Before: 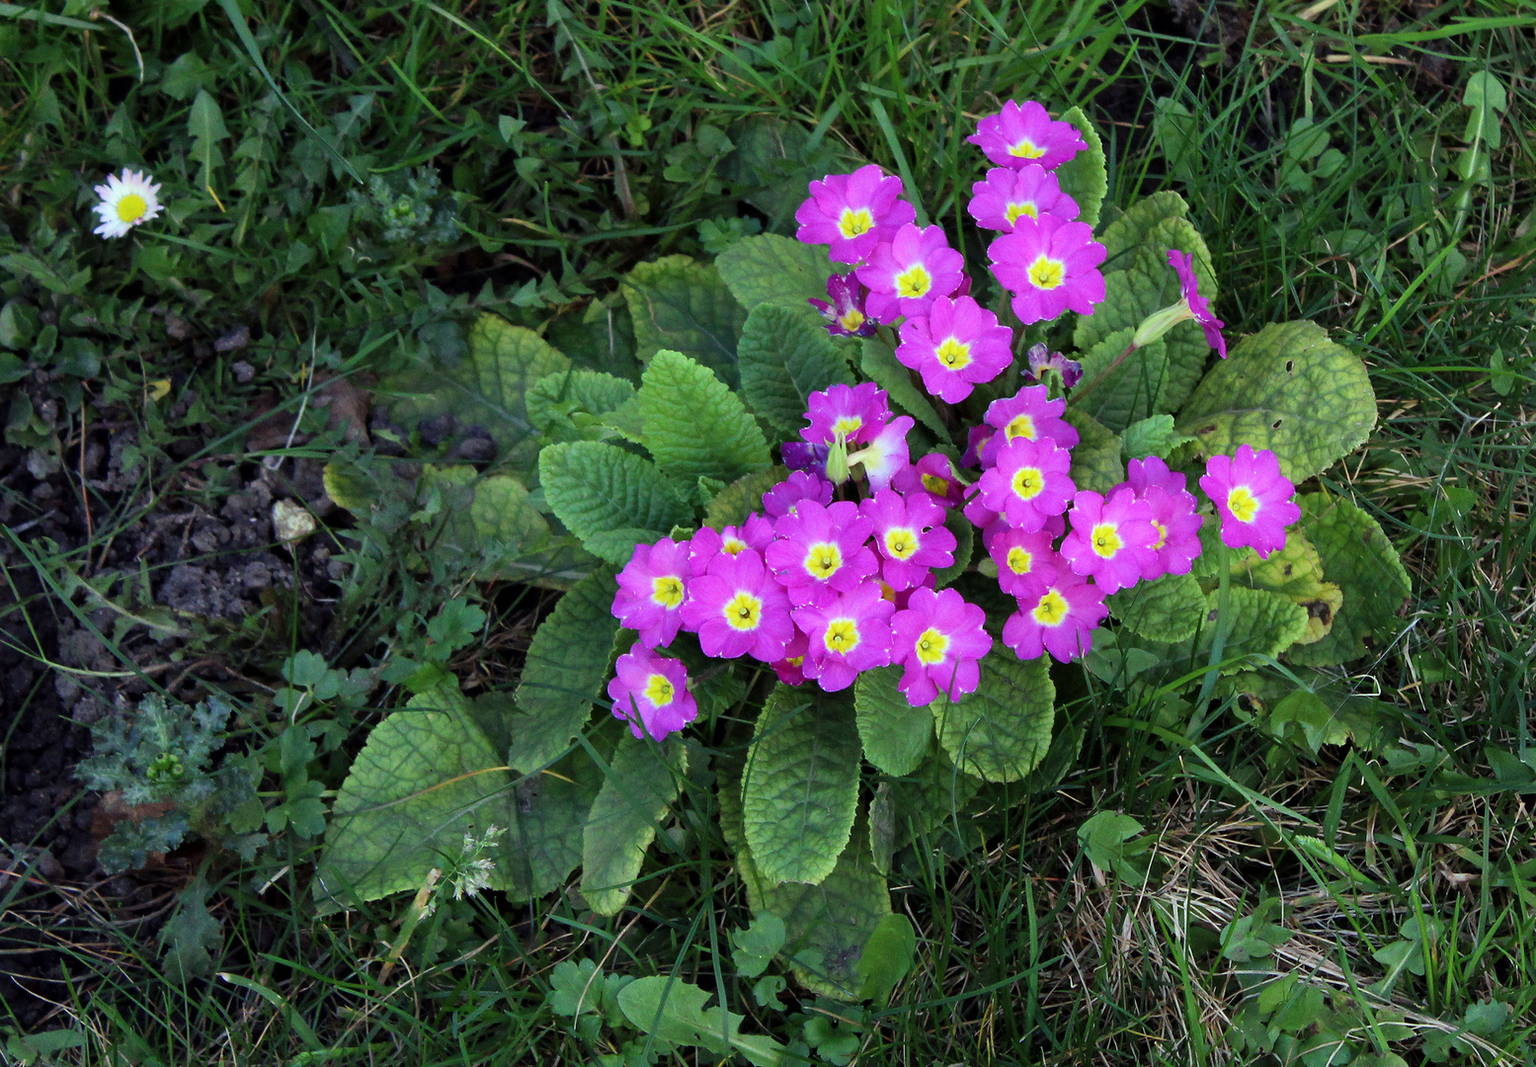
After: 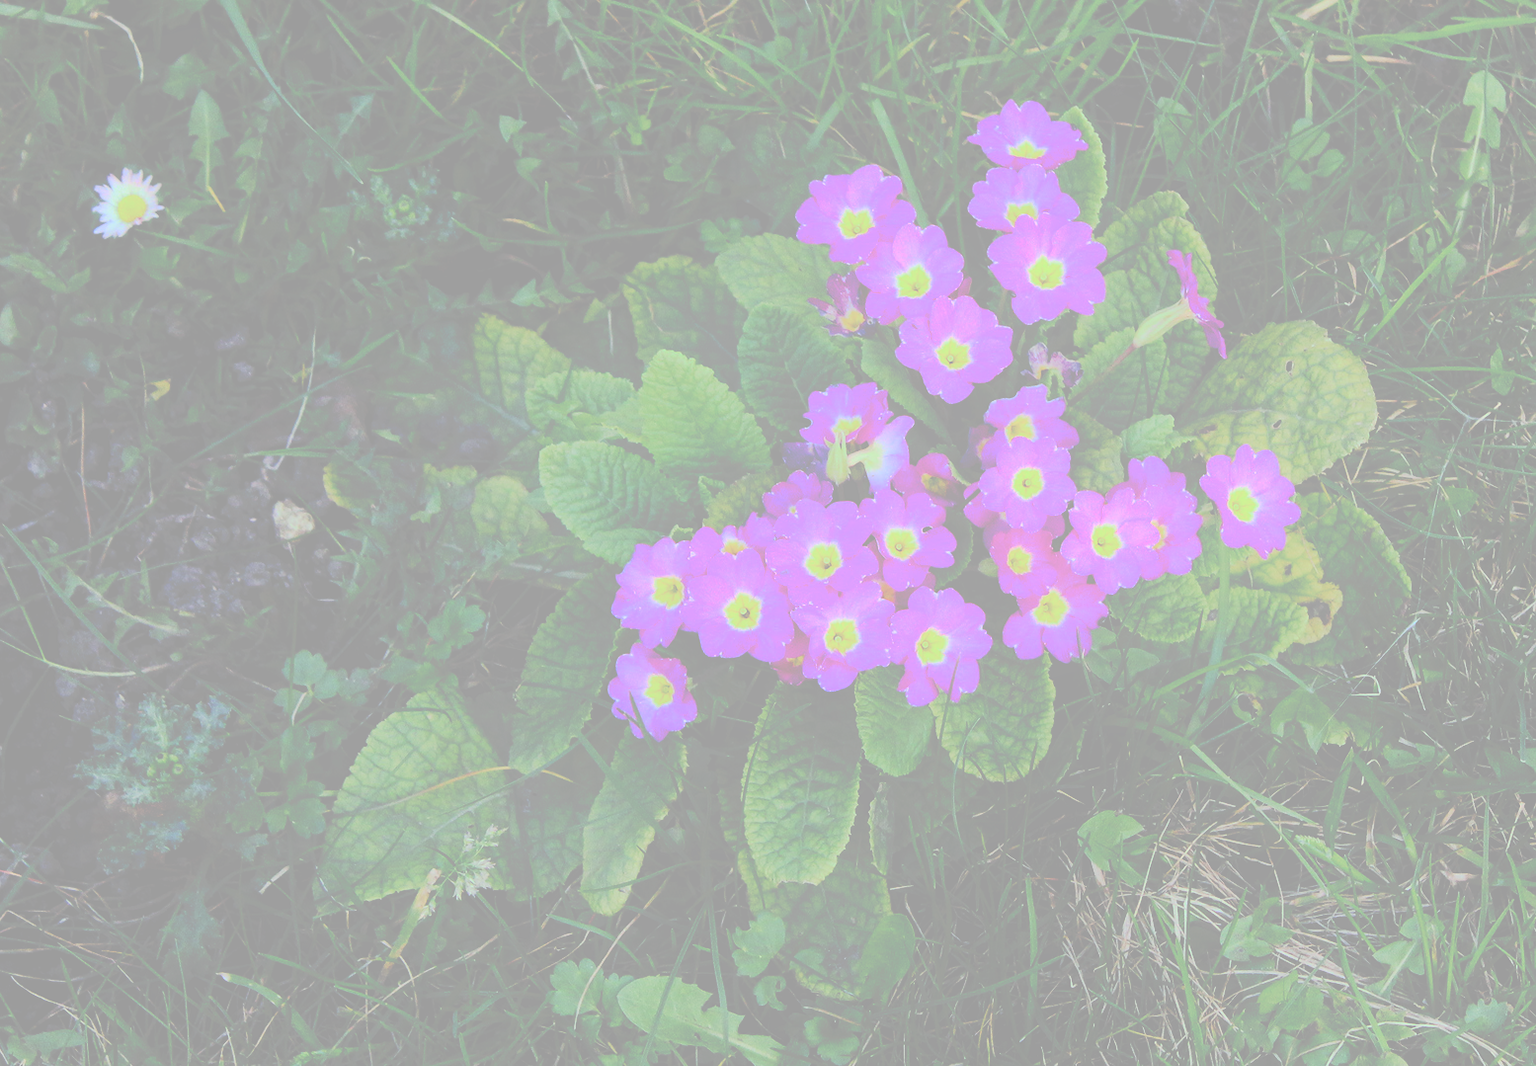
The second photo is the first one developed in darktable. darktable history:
contrast brightness saturation: contrast 0.2, brightness 0.15, saturation 0.14
exposure: black level correction 0.001, exposure 0.5 EV, compensate exposure bias true, compensate highlight preservation false
filmic rgb: black relative exposure -7.65 EV, white relative exposure 4.56 EV, hardness 3.61
color balance rgb: shadows lift › chroma 2%, shadows lift › hue 217.2°, power › hue 60°, highlights gain › chroma 1%, highlights gain › hue 69.6°, global offset › luminance -0.5%, perceptual saturation grading › global saturation 15%, global vibrance 15%
shadows and highlights: shadows 0, highlights 40
tone curve: curves: ch0 [(0, 0) (0.003, 0.626) (0.011, 0.626) (0.025, 0.63) (0.044, 0.631) (0.069, 0.632) (0.1, 0.636) (0.136, 0.637) (0.177, 0.641) (0.224, 0.642) (0.277, 0.646) (0.335, 0.649) (0.399, 0.661) (0.468, 0.679) (0.543, 0.702) (0.623, 0.732) (0.709, 0.769) (0.801, 0.804) (0.898, 0.847) (1, 1)], preserve colors none
